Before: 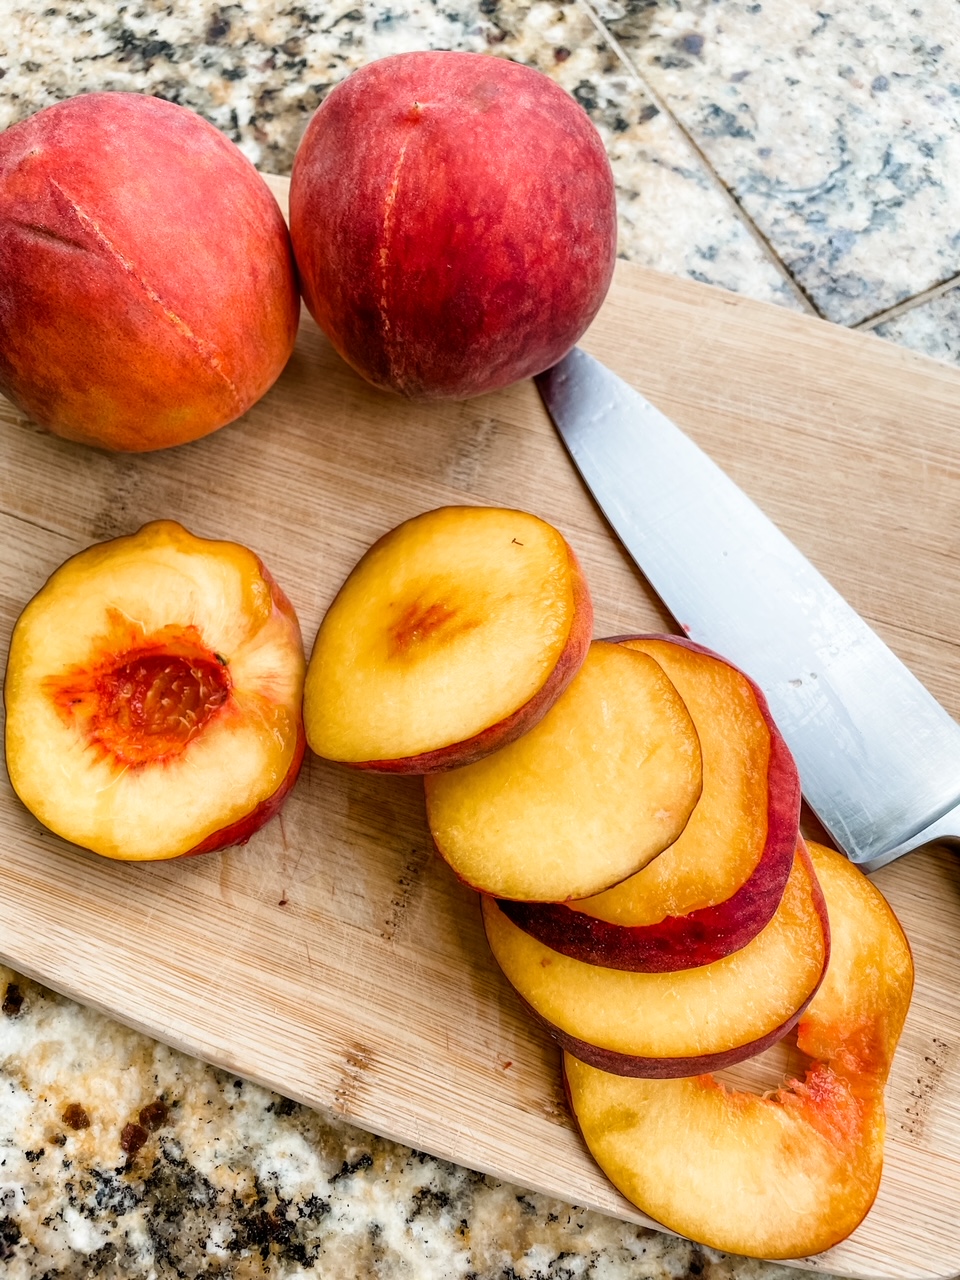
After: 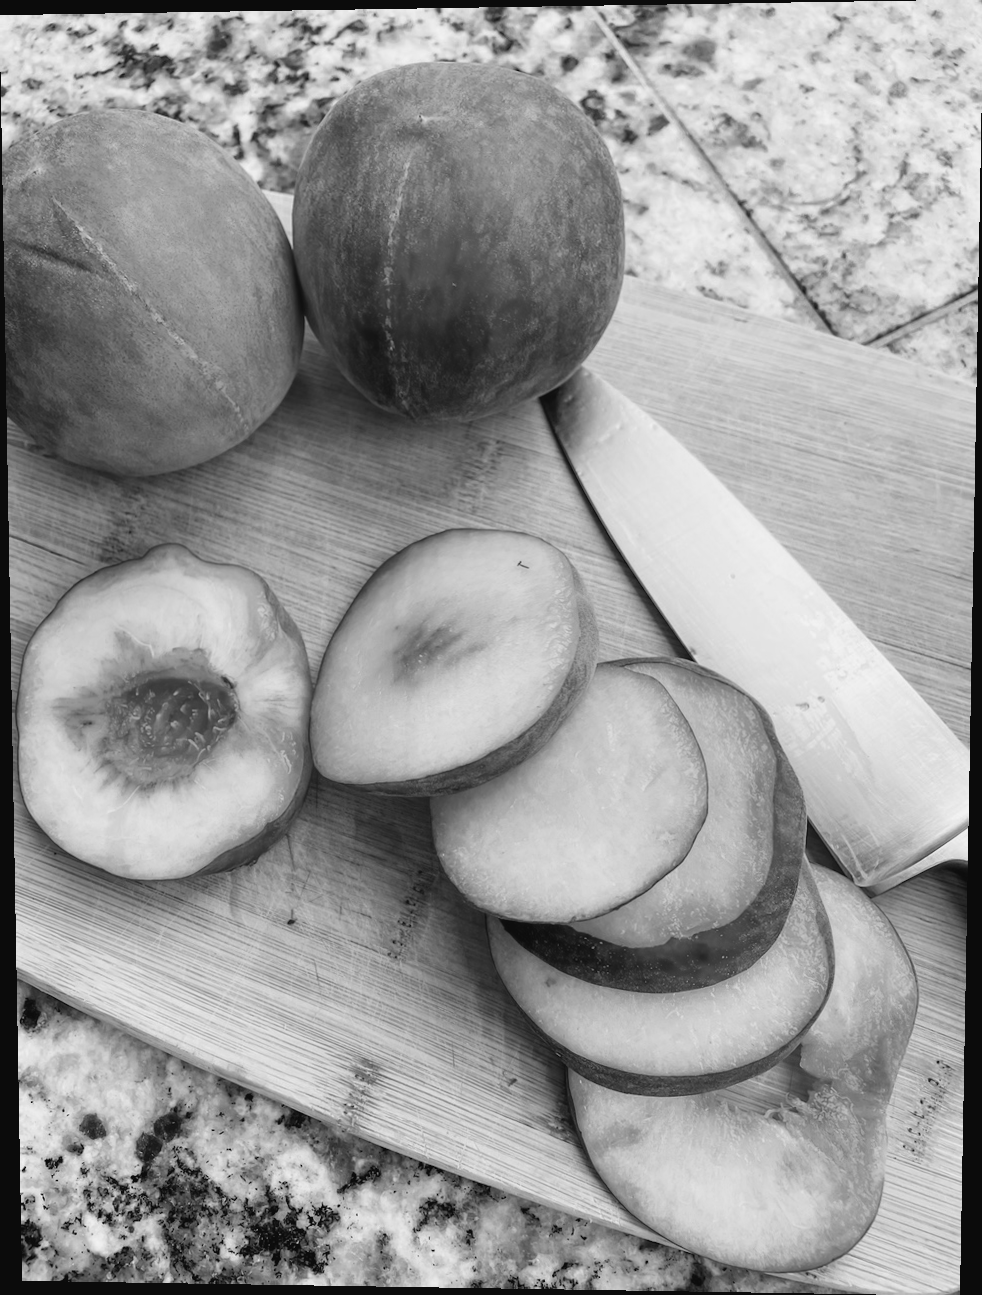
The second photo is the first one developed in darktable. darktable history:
contrast brightness saturation: contrast -0.08, brightness -0.04, saturation -0.11
rotate and perspective: lens shift (vertical) 0.048, lens shift (horizontal) -0.024, automatic cropping off
monochrome: on, module defaults
tone equalizer: on, module defaults
